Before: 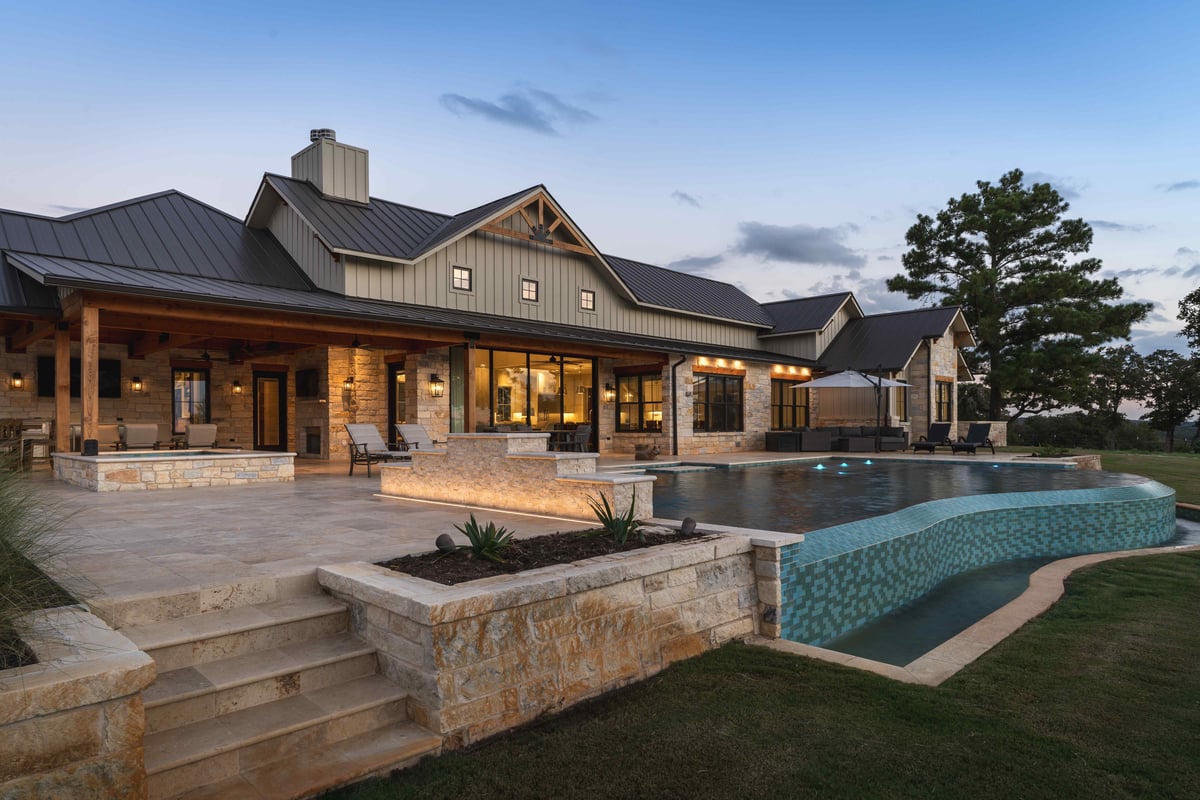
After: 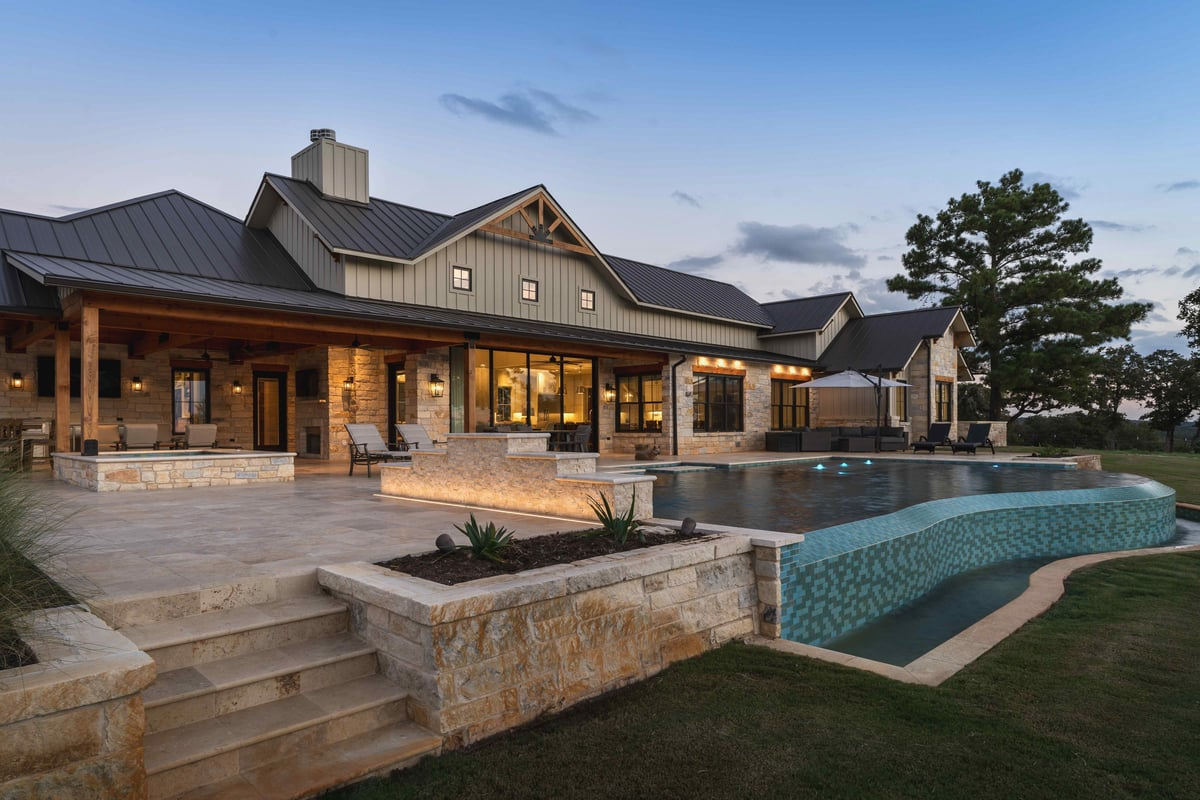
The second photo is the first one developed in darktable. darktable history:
tone equalizer: -8 EV -0.002 EV, -7 EV 0.005 EV, -6 EV -0.009 EV, -5 EV 0.011 EV, -4 EV -0.012 EV, -3 EV 0.007 EV, -2 EV -0.062 EV, -1 EV -0.293 EV, +0 EV -0.582 EV, smoothing diameter 2%, edges refinement/feathering 20, mask exposure compensation -1.57 EV, filter diffusion 5
